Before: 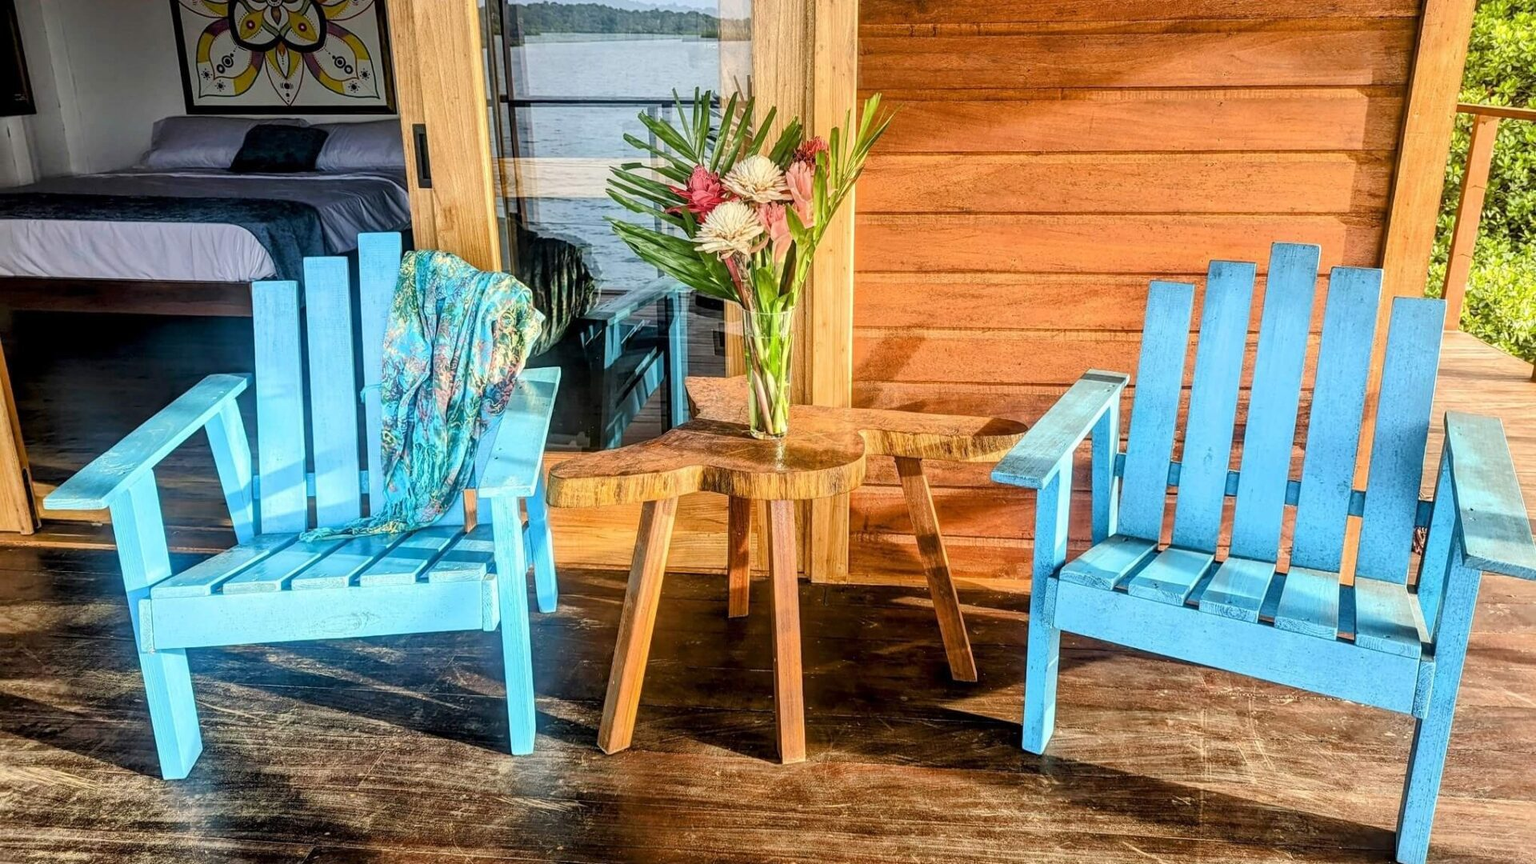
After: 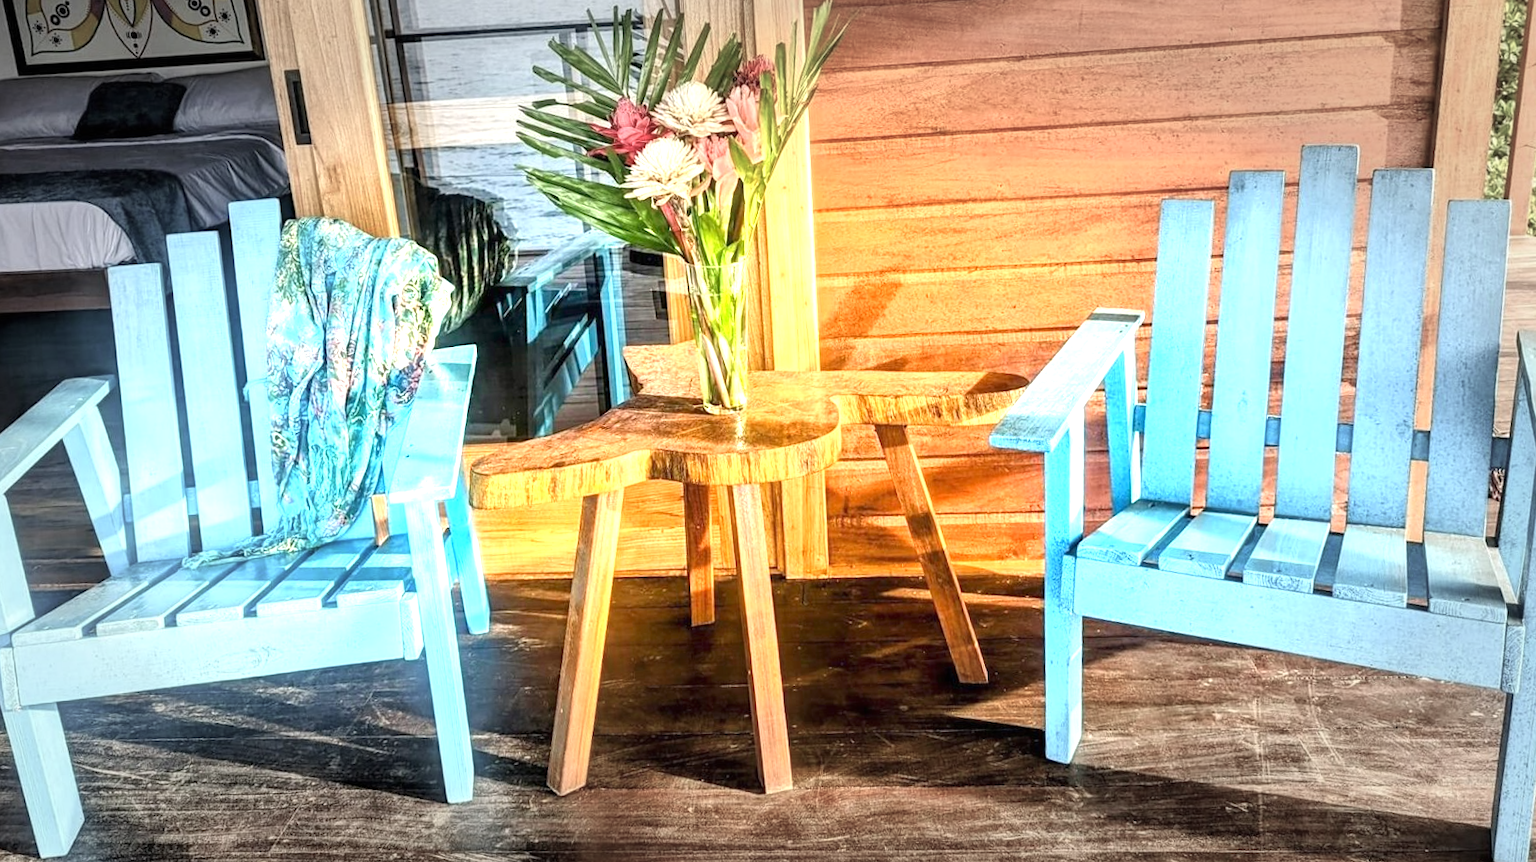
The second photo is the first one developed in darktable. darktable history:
exposure: black level correction 0, exposure 1.107 EV, compensate highlight preservation false
crop and rotate: angle 3.62°, left 5.51%, top 5.7%
vignetting: fall-off start 49.02%, automatic ratio true, width/height ratio 1.297
